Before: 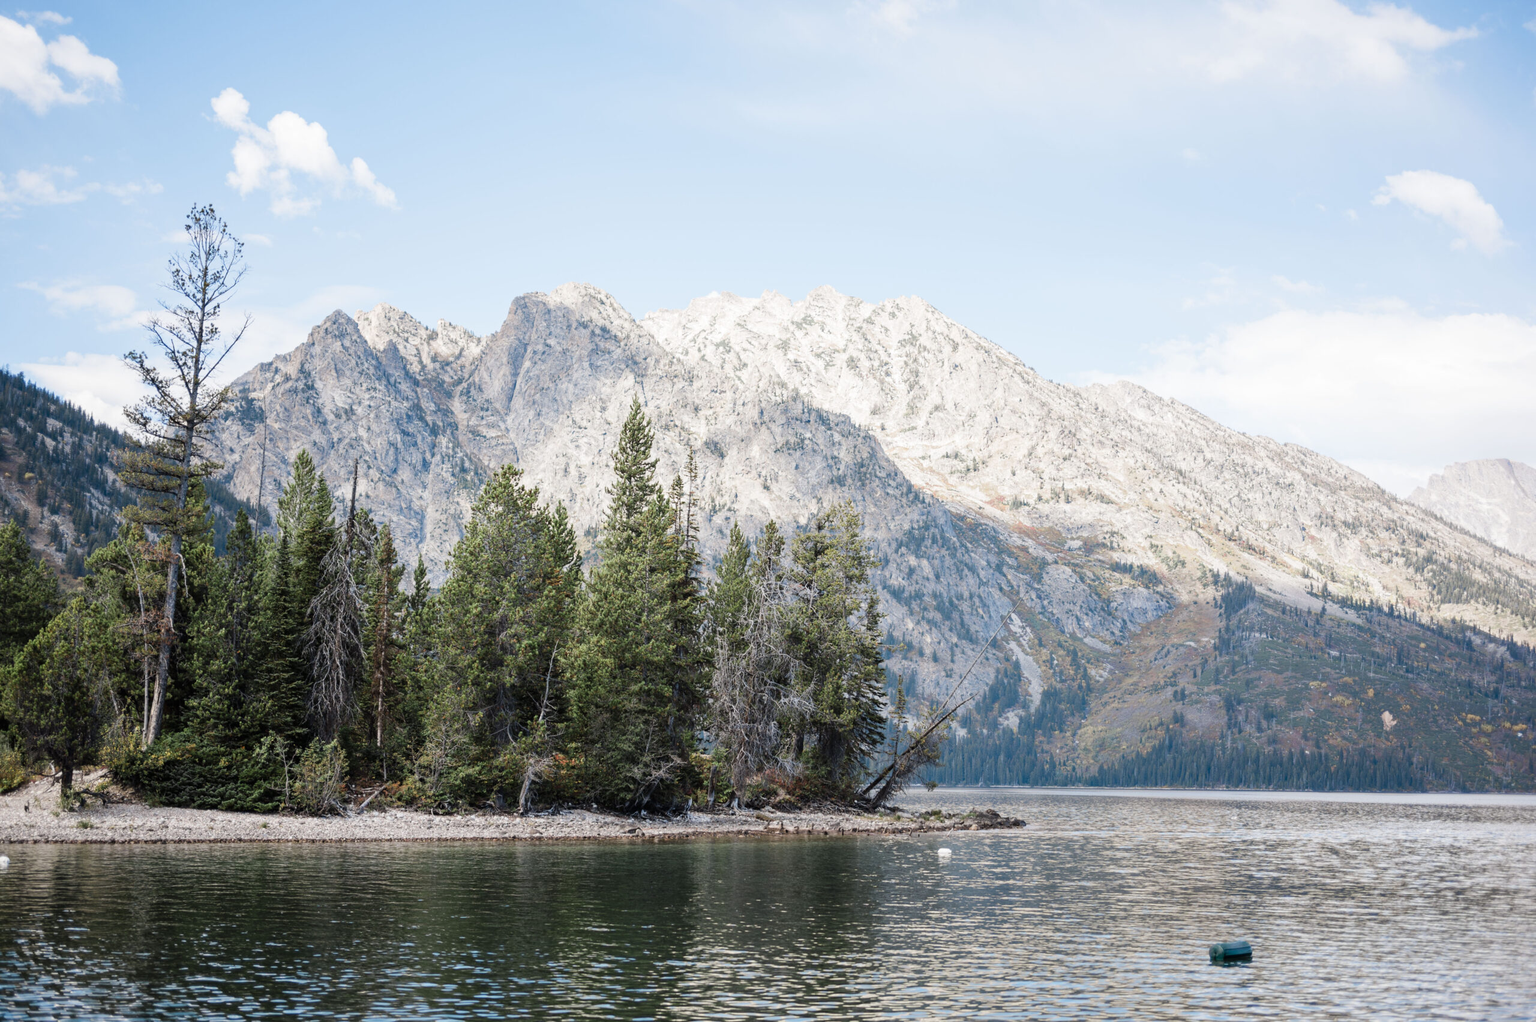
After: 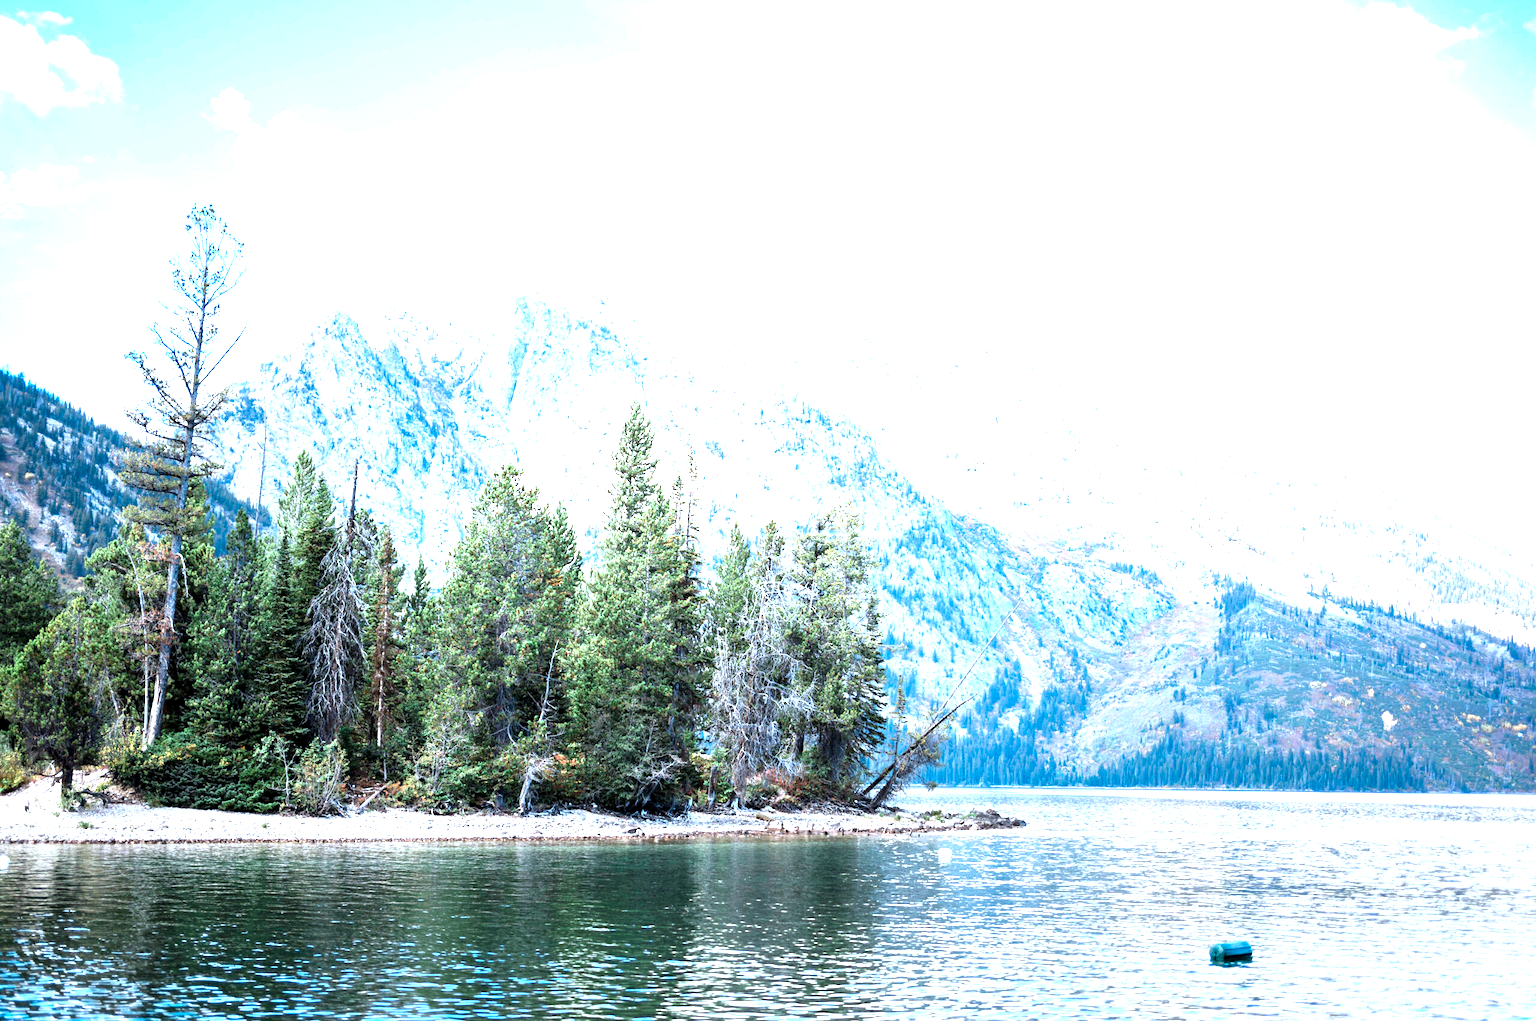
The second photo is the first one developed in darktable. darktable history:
color correction: highlights a* -0.137, highlights b* 0.137
exposure: black level correction 0.001, exposure 1.646 EV, compensate exposure bias true, compensate highlight preservation false
tone equalizer: on, module defaults
color calibration: illuminant as shot in camera, x 0.383, y 0.38, temperature 3949.15 K, gamut compression 1.66
